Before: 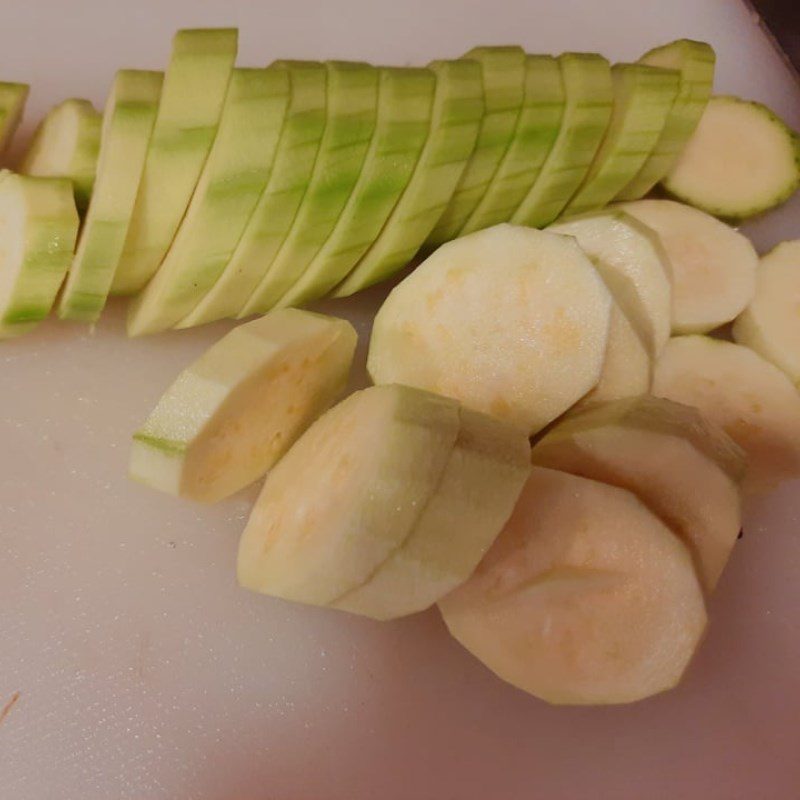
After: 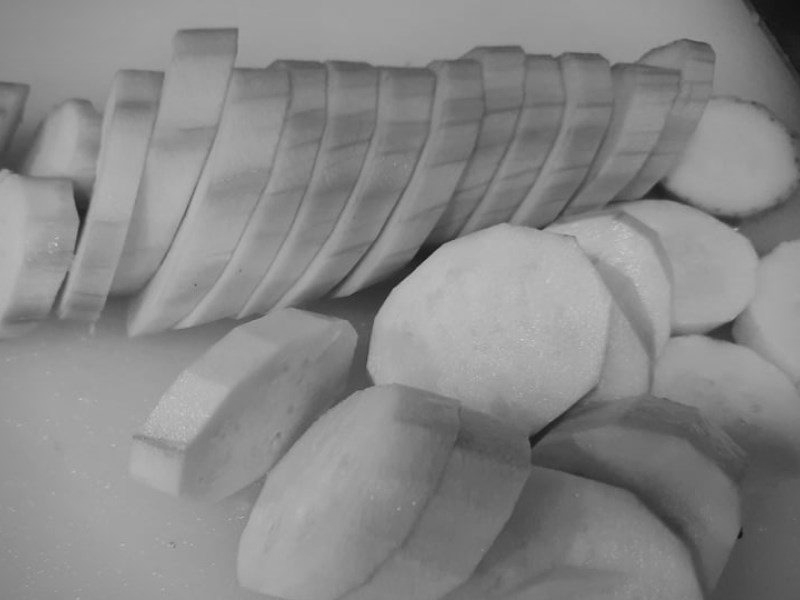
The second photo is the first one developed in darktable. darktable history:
white balance: red 0.924, blue 1.095
monochrome: size 1
vignetting: fall-off start 91.19%
crop: bottom 24.988%
